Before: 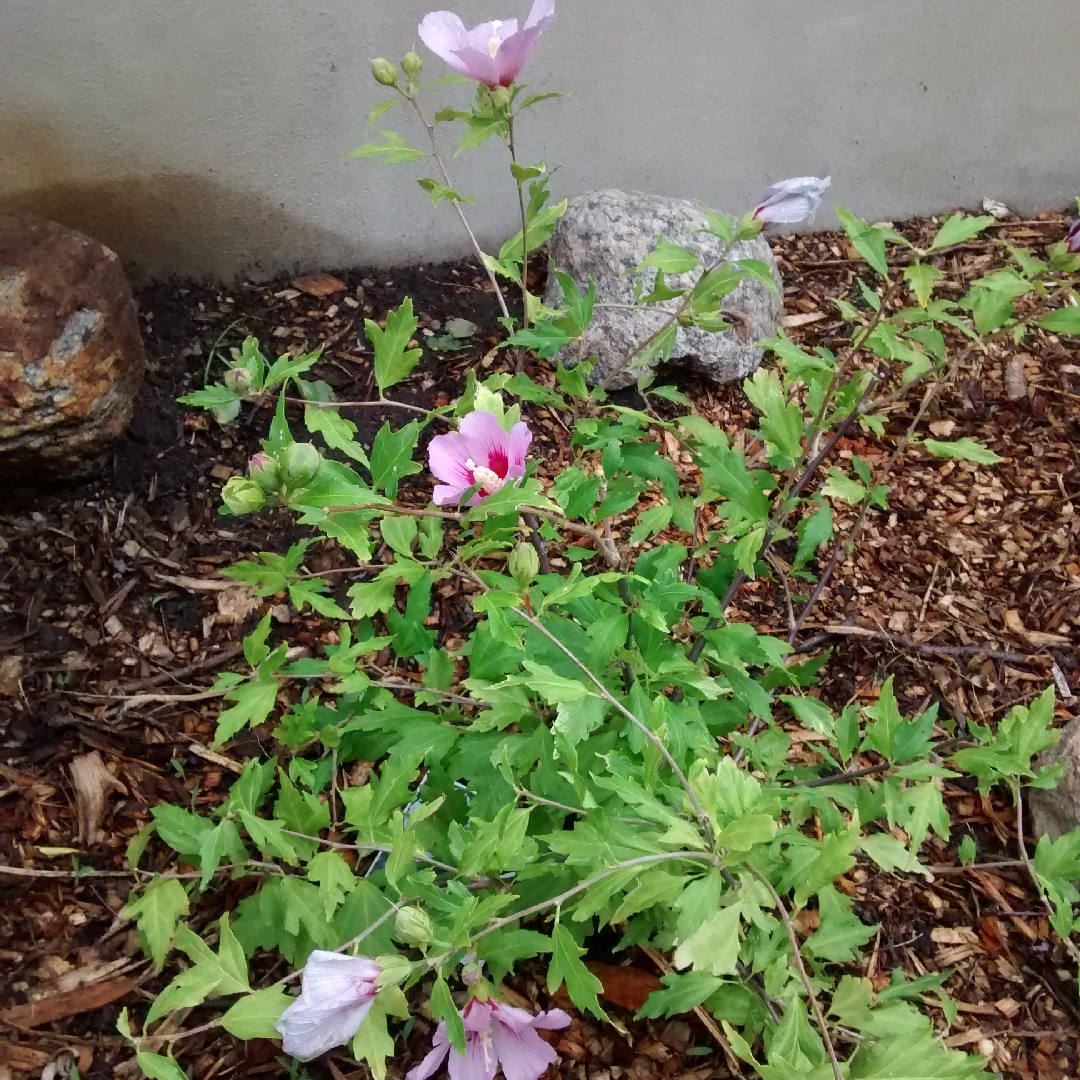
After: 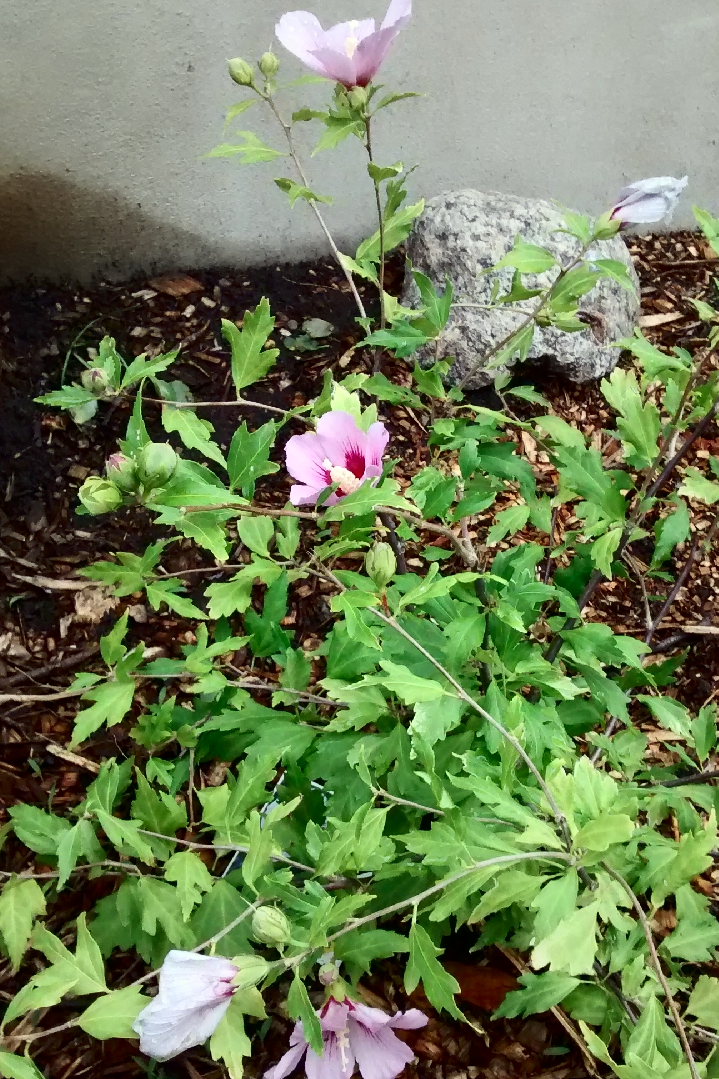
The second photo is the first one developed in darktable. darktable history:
crop and rotate: left 13.342%, right 19.991%
color correction: highlights a* -4.73, highlights b* 5.06, saturation 0.97
tone equalizer: on, module defaults
contrast brightness saturation: contrast 0.28
